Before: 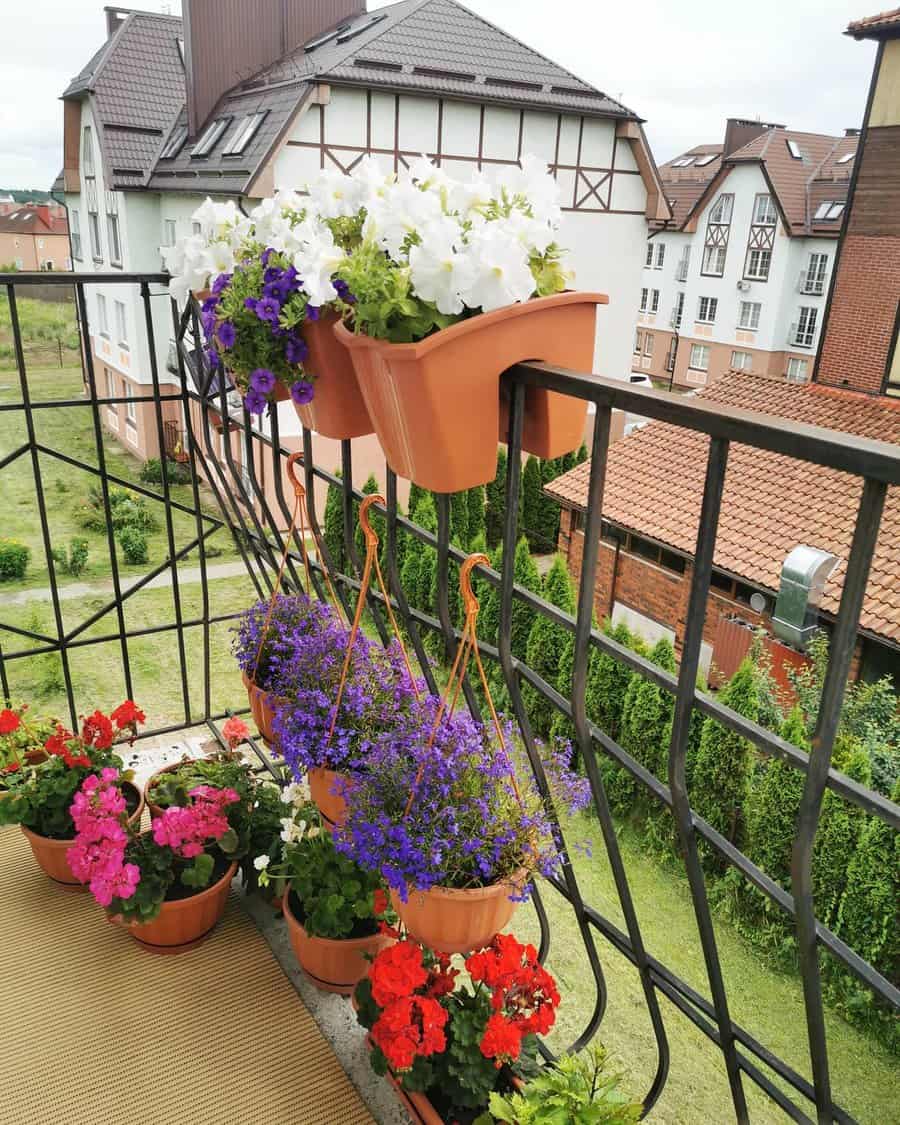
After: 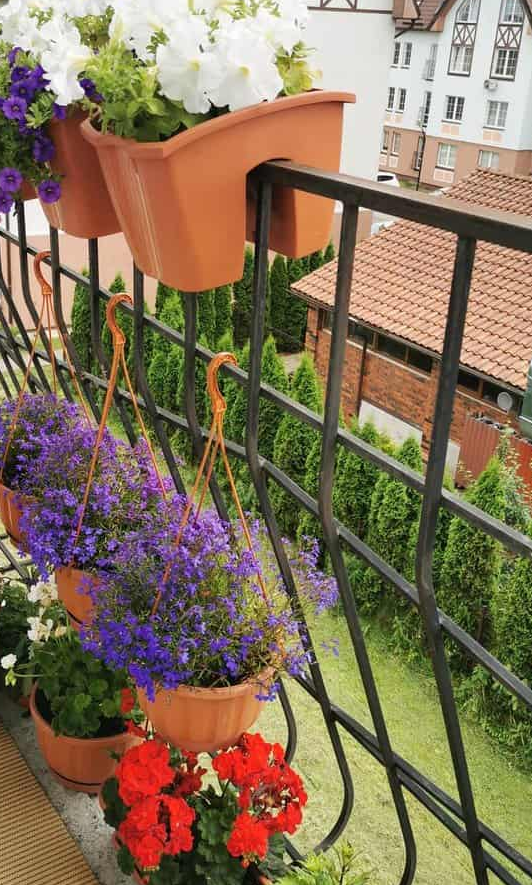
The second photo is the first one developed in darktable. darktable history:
crop and rotate: left 28.188%, top 17.917%, right 12.653%, bottom 3.404%
